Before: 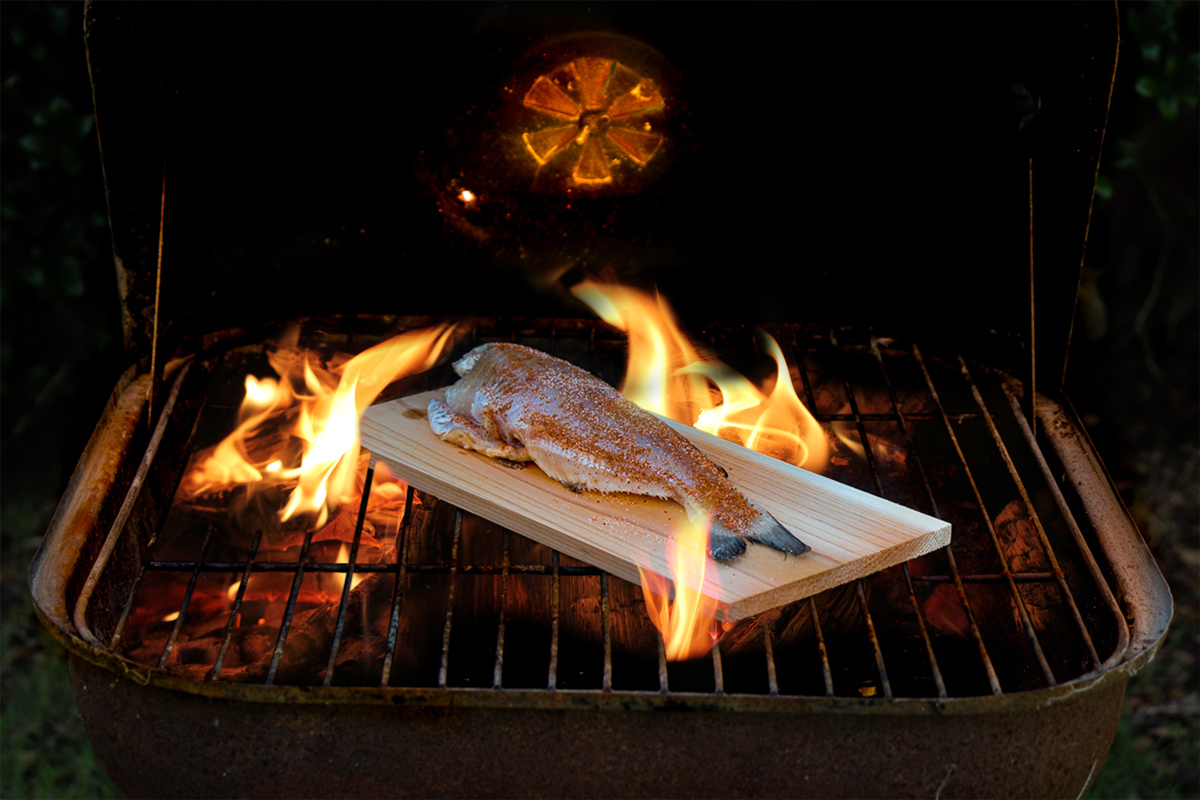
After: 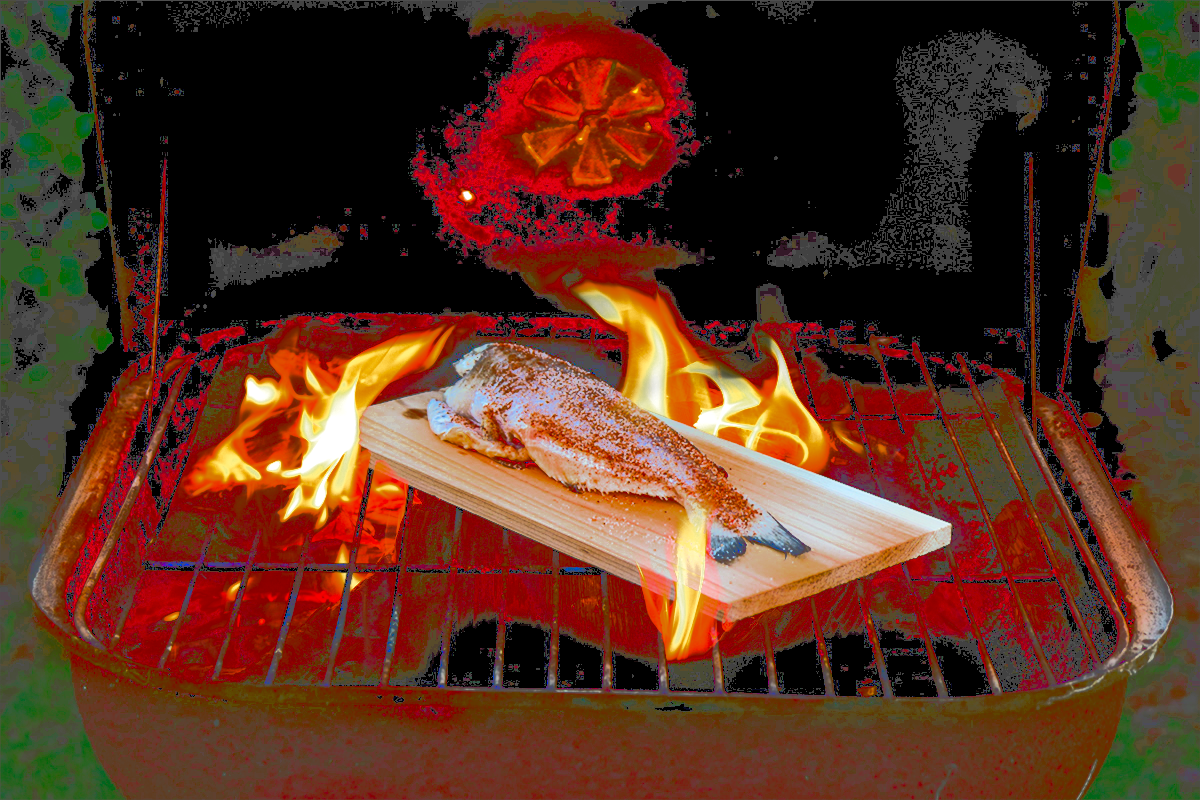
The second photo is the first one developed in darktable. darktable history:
tone curve: curves: ch0 [(0, 0) (0.003, 0.331) (0.011, 0.333) (0.025, 0.333) (0.044, 0.334) (0.069, 0.335) (0.1, 0.338) (0.136, 0.342) (0.177, 0.347) (0.224, 0.352) (0.277, 0.359) (0.335, 0.39) (0.399, 0.434) (0.468, 0.509) (0.543, 0.615) (0.623, 0.731) (0.709, 0.814) (0.801, 0.88) (0.898, 0.921) (1, 1)], color space Lab, linked channels, preserve colors none
color zones: curves: ch0 [(0.11, 0.396) (0.195, 0.36) (0.25, 0.5) (0.303, 0.412) (0.357, 0.544) (0.75, 0.5) (0.967, 0.328)]; ch1 [(0, 0.468) (0.112, 0.512) (0.202, 0.6) (0.25, 0.5) (0.307, 0.352) (0.357, 0.544) (0.75, 0.5) (0.963, 0.524)]
tone equalizer: -8 EV -0.505 EV, -7 EV -0.333 EV, -6 EV -0.068 EV, -5 EV 0.421 EV, -4 EV 0.947 EV, -3 EV 0.8 EV, -2 EV -0.013 EV, -1 EV 0.144 EV, +0 EV -0.018 EV, edges refinement/feathering 500, mask exposure compensation -1.57 EV, preserve details no
